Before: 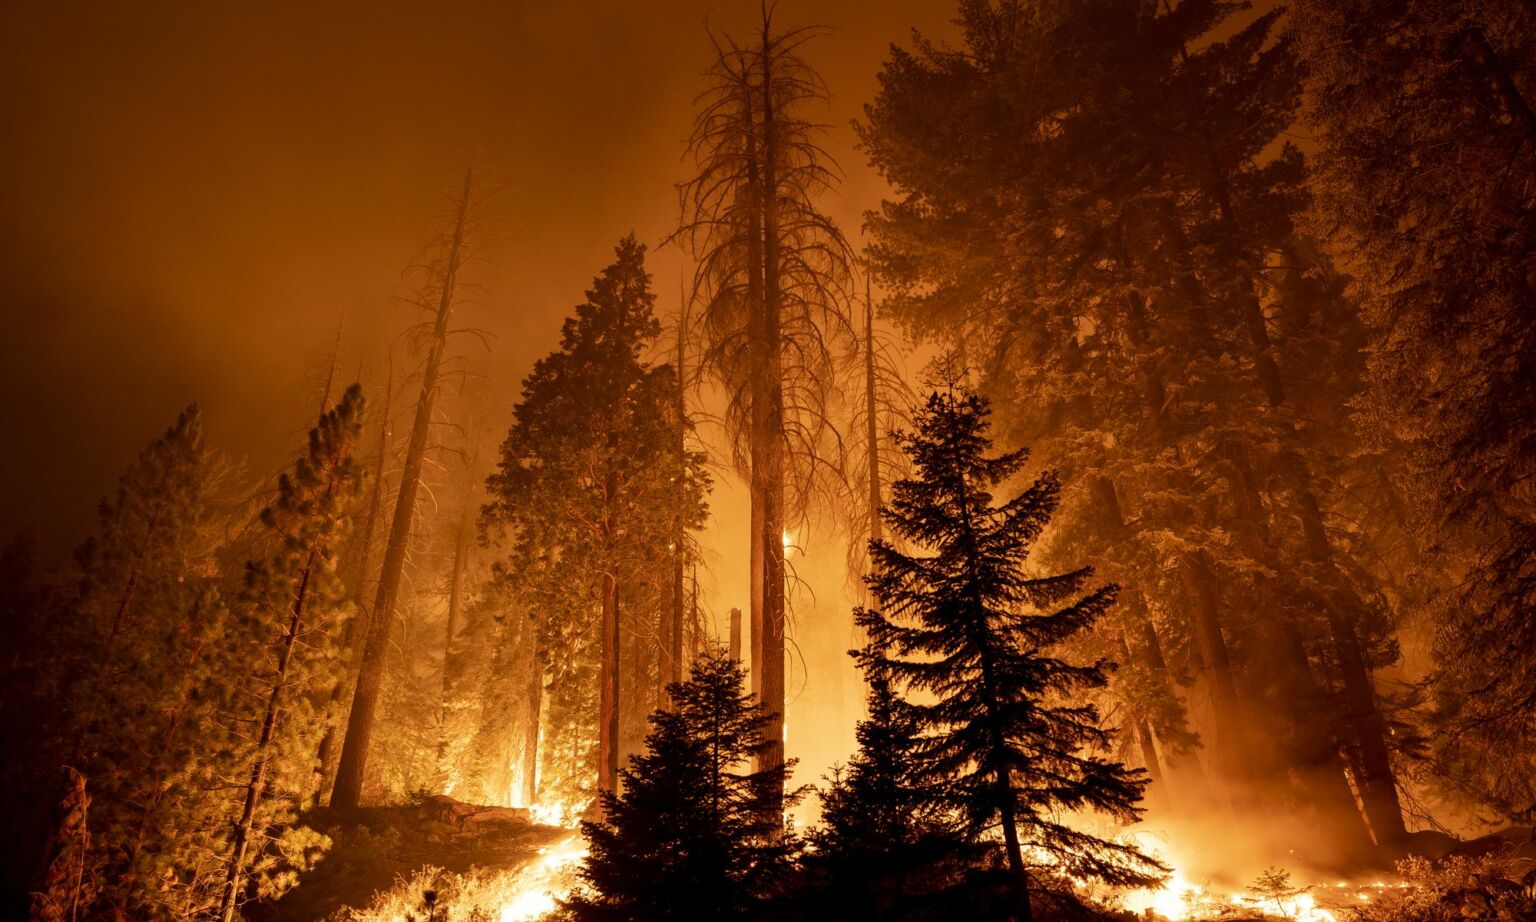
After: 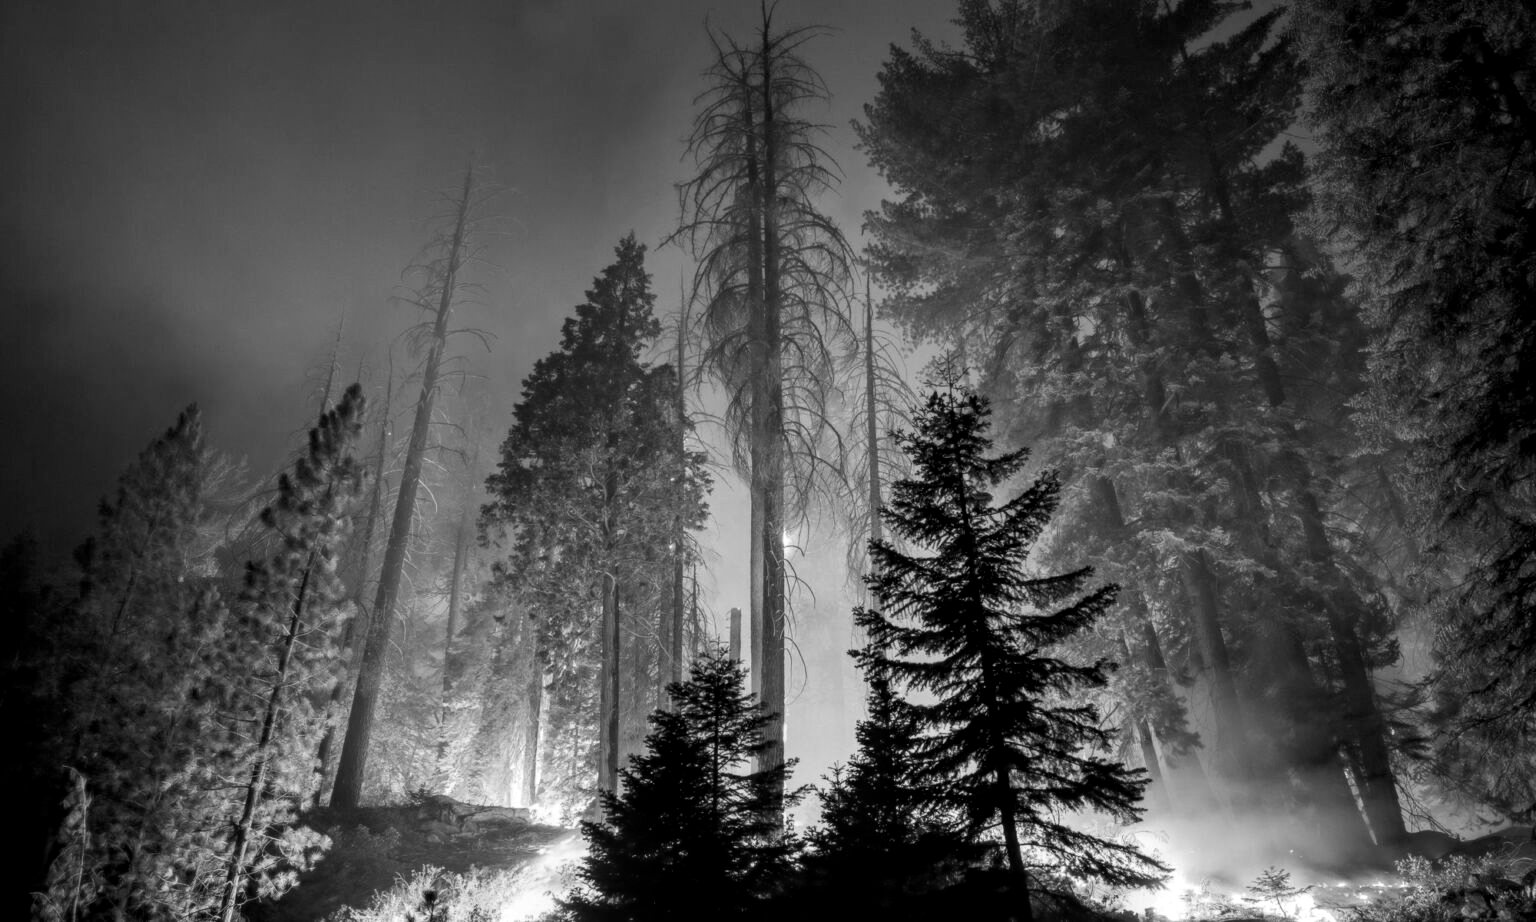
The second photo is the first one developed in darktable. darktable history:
local contrast: detail 130%
monochrome: a 1.94, b -0.638
